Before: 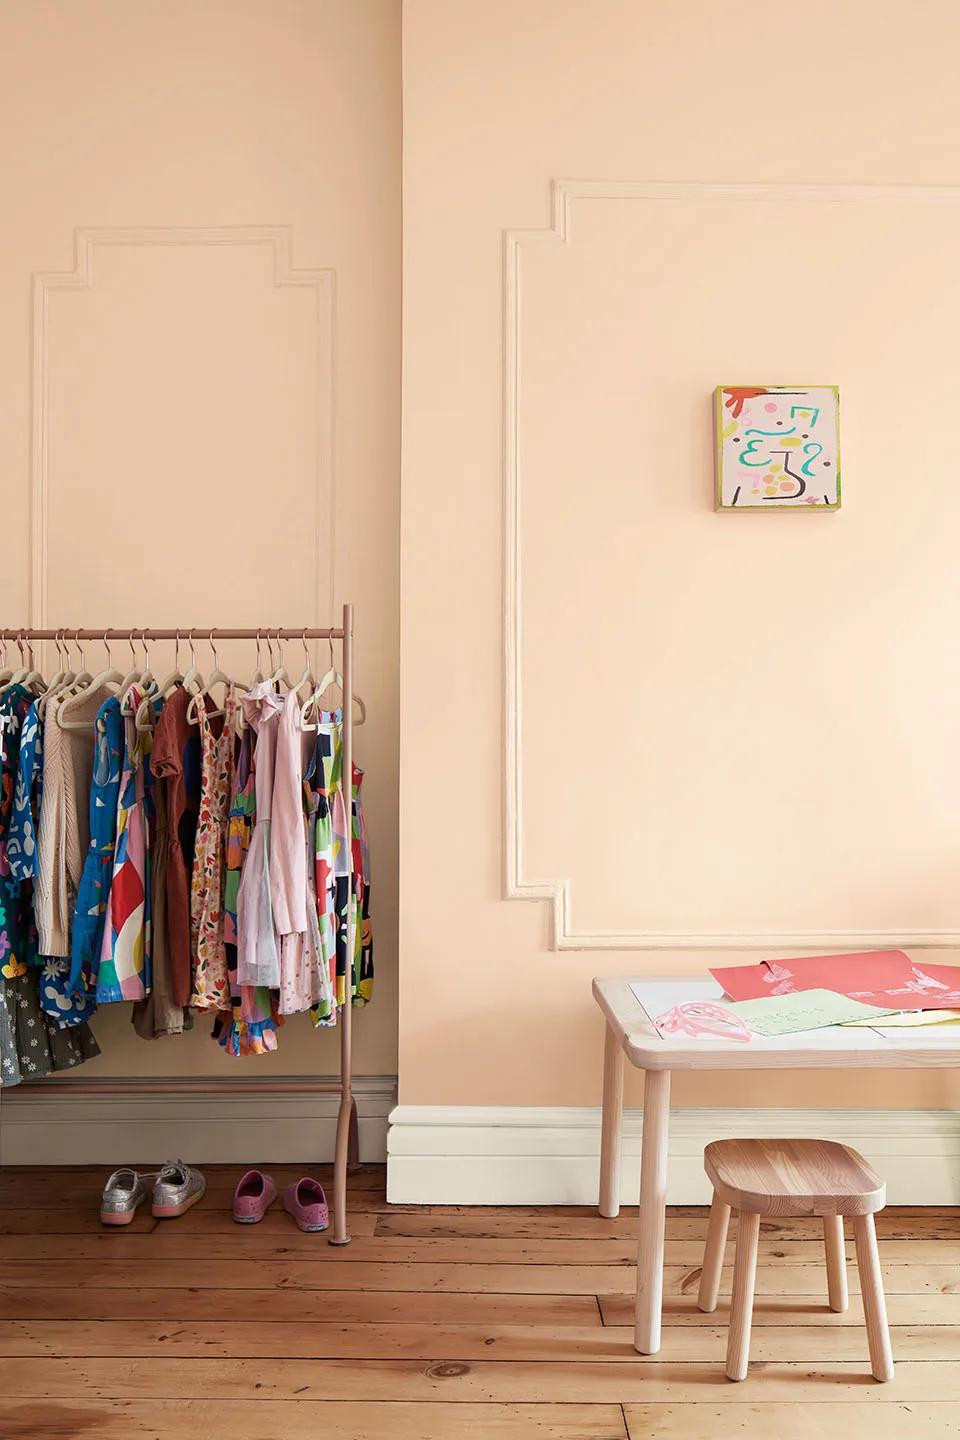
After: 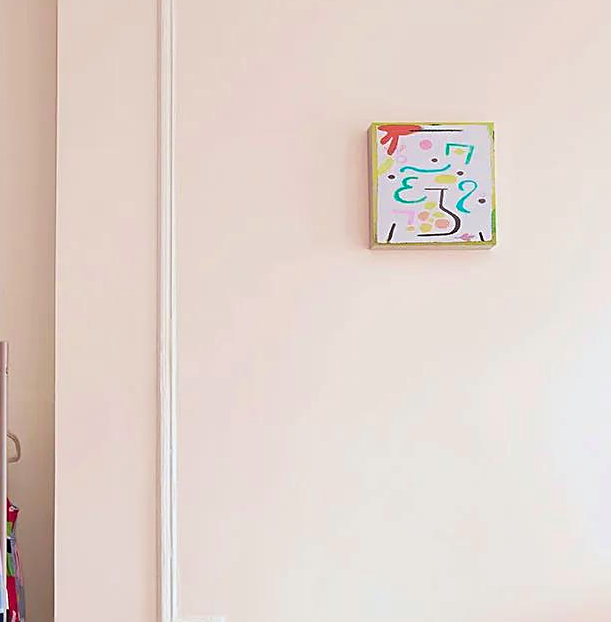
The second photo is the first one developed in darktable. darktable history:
color calibration: output R [0.972, 0.068, -0.094, 0], output G [-0.178, 1.216, -0.086, 0], output B [0.095, -0.136, 0.98, 0], illuminant custom, x 0.371, y 0.381, temperature 4283.16 K
crop: left 36.005%, top 18.293%, right 0.31%, bottom 38.444%
sharpen: on, module defaults
